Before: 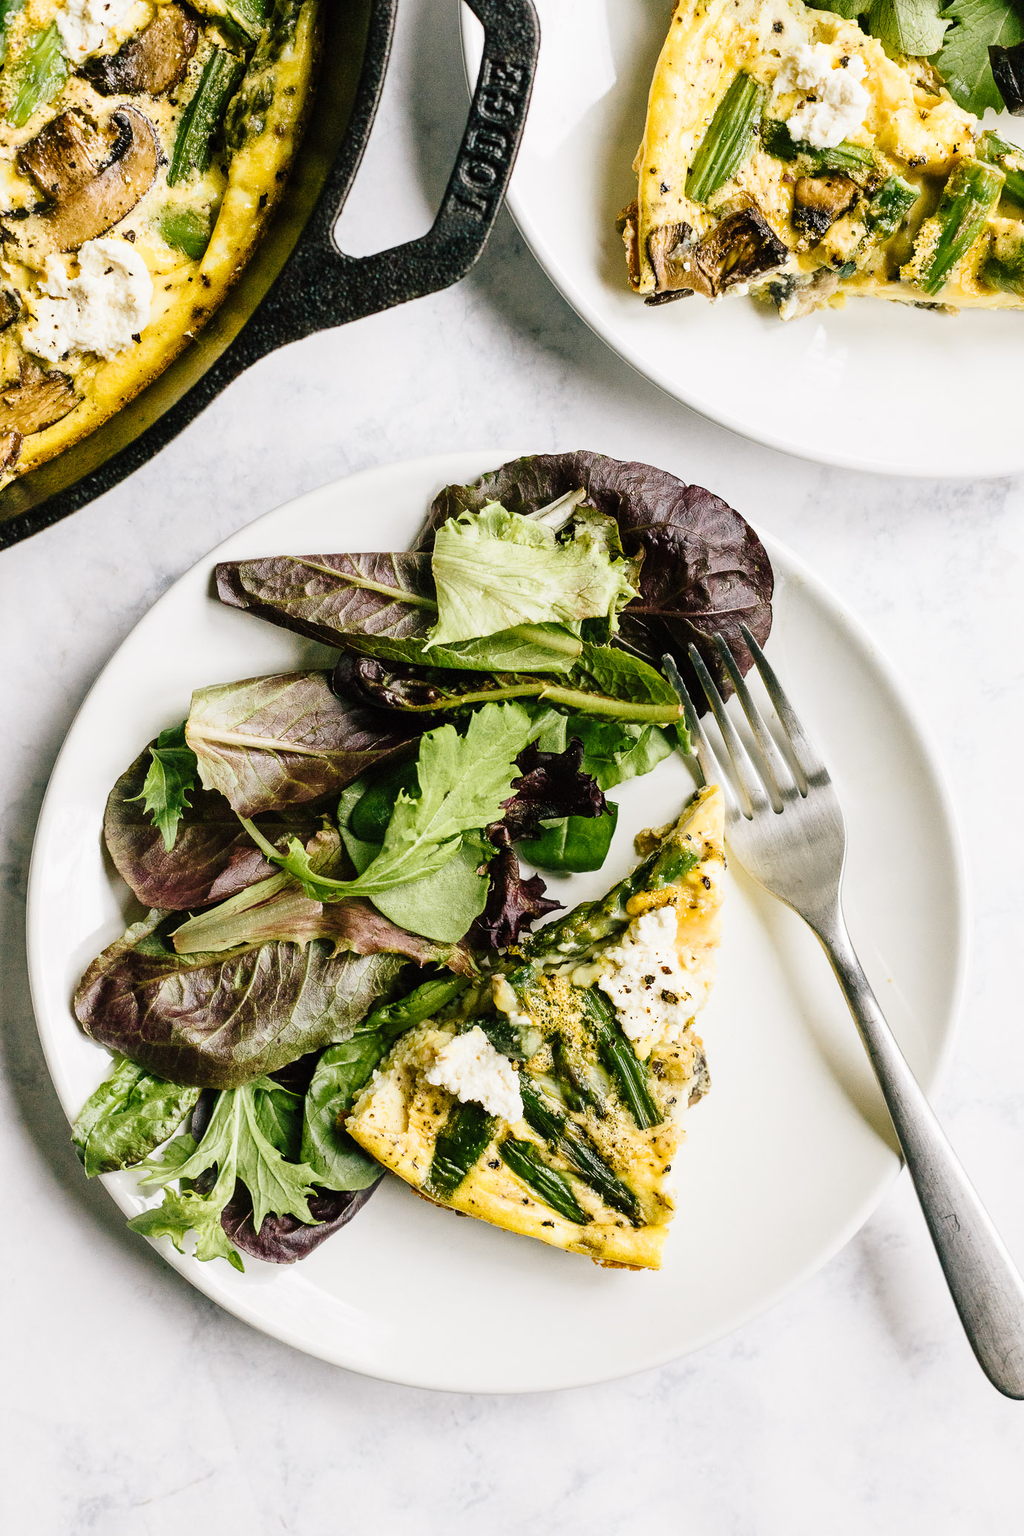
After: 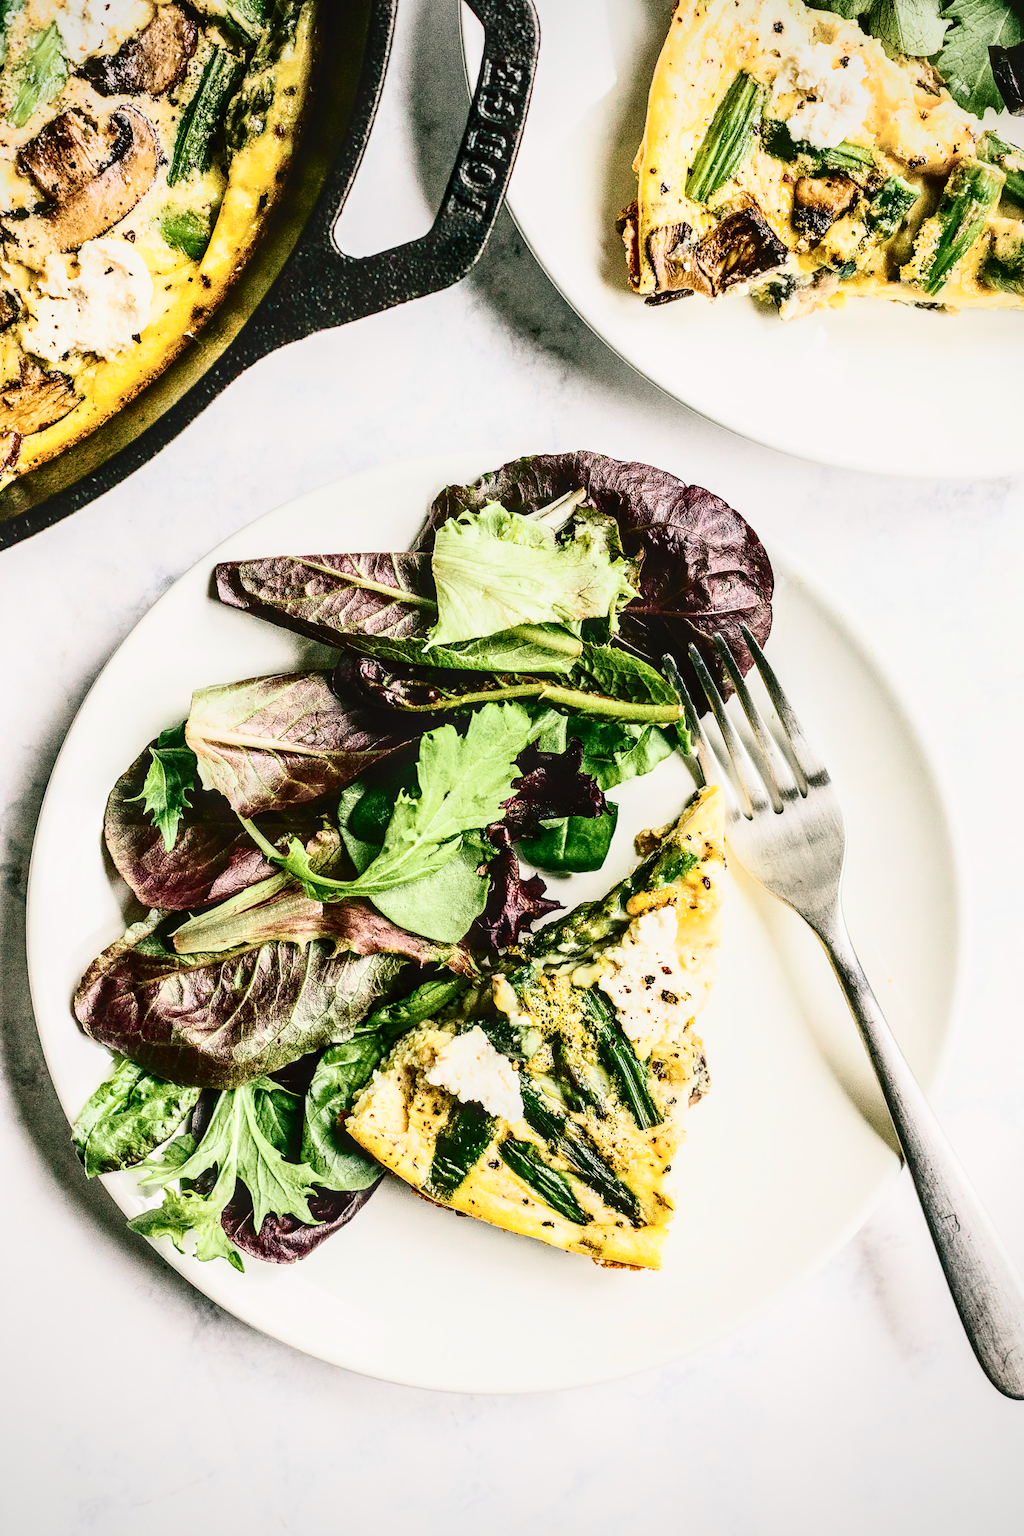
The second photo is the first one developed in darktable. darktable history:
local contrast: highlights 63%, detail 143%, midtone range 0.424
contrast brightness saturation: contrast 0.243, brightness 0.094
tone curve: curves: ch0 [(0, 0) (0.059, 0.027) (0.178, 0.105) (0.292, 0.233) (0.485, 0.472) (0.837, 0.887) (1, 0.983)]; ch1 [(0, 0) (0.23, 0.166) (0.34, 0.298) (0.371, 0.334) (0.435, 0.413) (0.477, 0.469) (0.499, 0.498) (0.534, 0.551) (0.56, 0.585) (0.754, 0.801) (1, 1)]; ch2 [(0, 0) (0.431, 0.414) (0.498, 0.503) (0.524, 0.531) (0.568, 0.567) (0.6, 0.597) (0.65, 0.651) (0.752, 0.764) (1, 1)], color space Lab, independent channels, preserve colors none
exposure: compensate highlight preservation false
vignetting: fall-off radius 82.23%
tone equalizer: mask exposure compensation -0.487 EV
